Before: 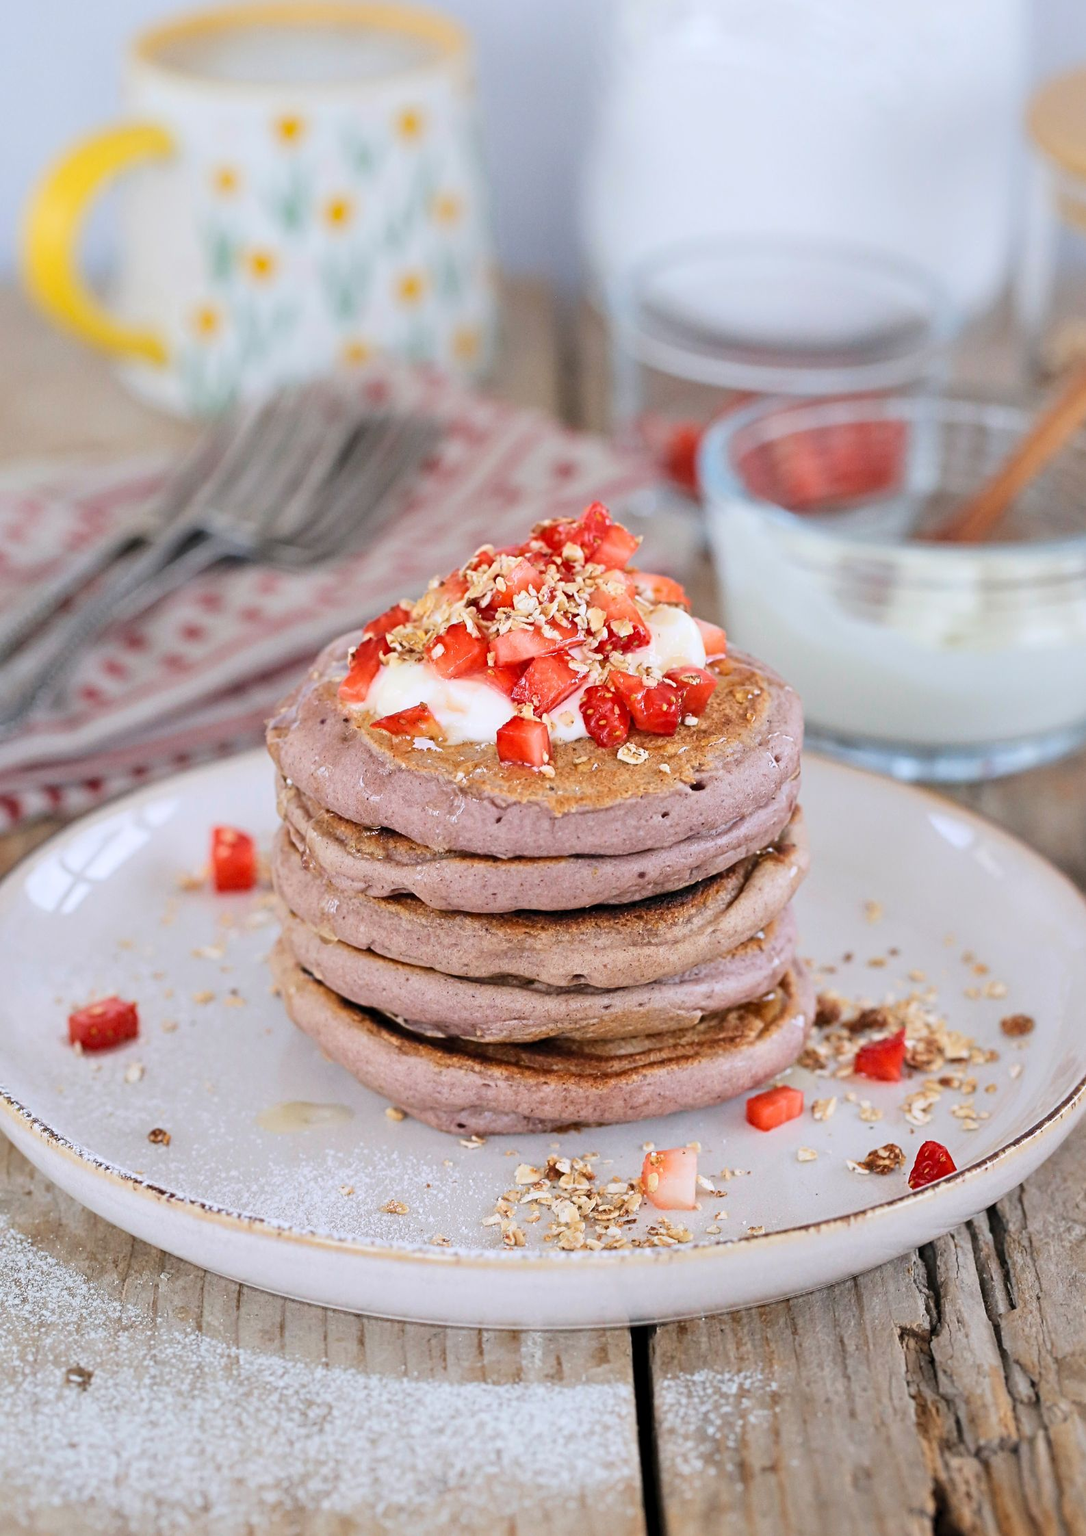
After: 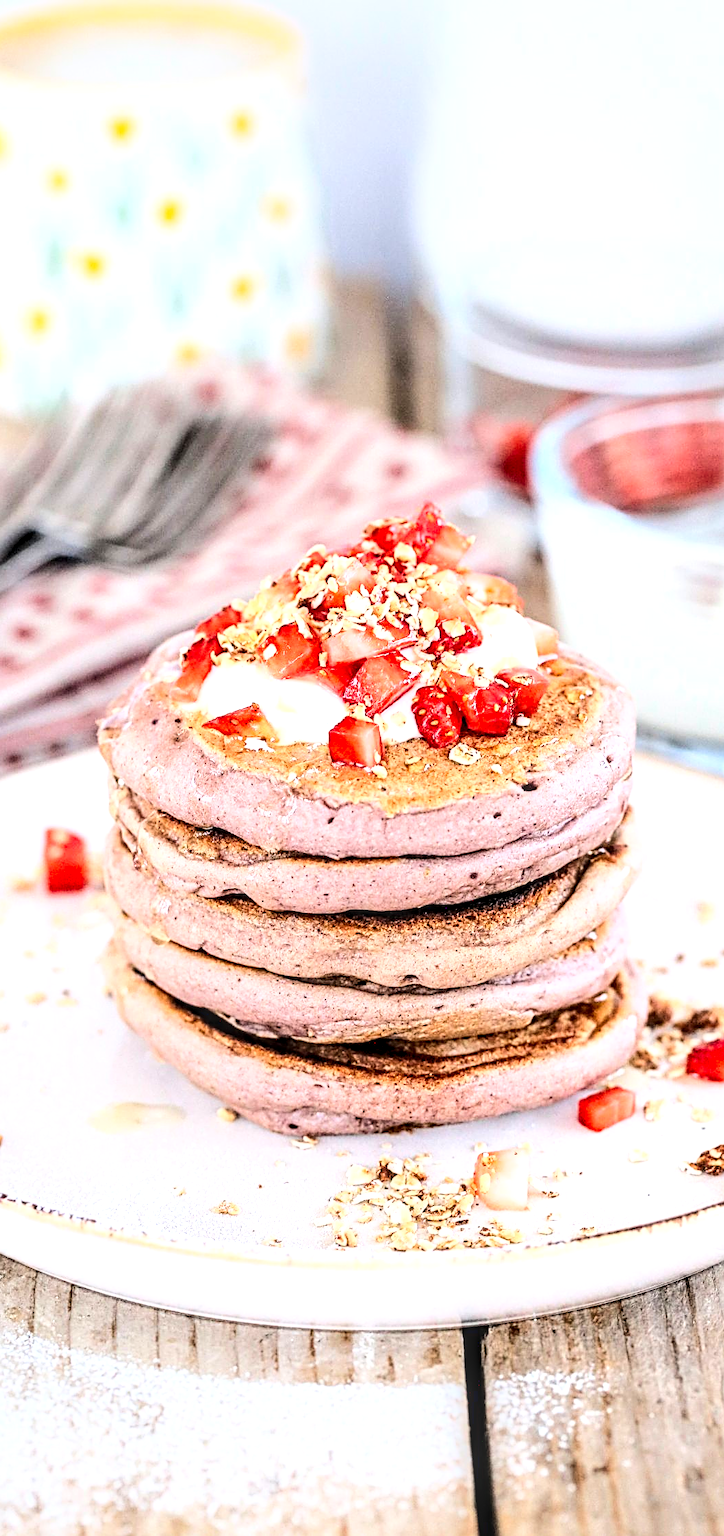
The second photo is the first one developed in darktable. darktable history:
local contrast: highlights 4%, shadows 4%, detail 181%
sharpen: on, module defaults
crop and rotate: left 15.501%, right 17.799%
base curve: curves: ch0 [(0, 0) (0.007, 0.004) (0.027, 0.03) (0.046, 0.07) (0.207, 0.54) (0.442, 0.872) (0.673, 0.972) (1, 1)]
